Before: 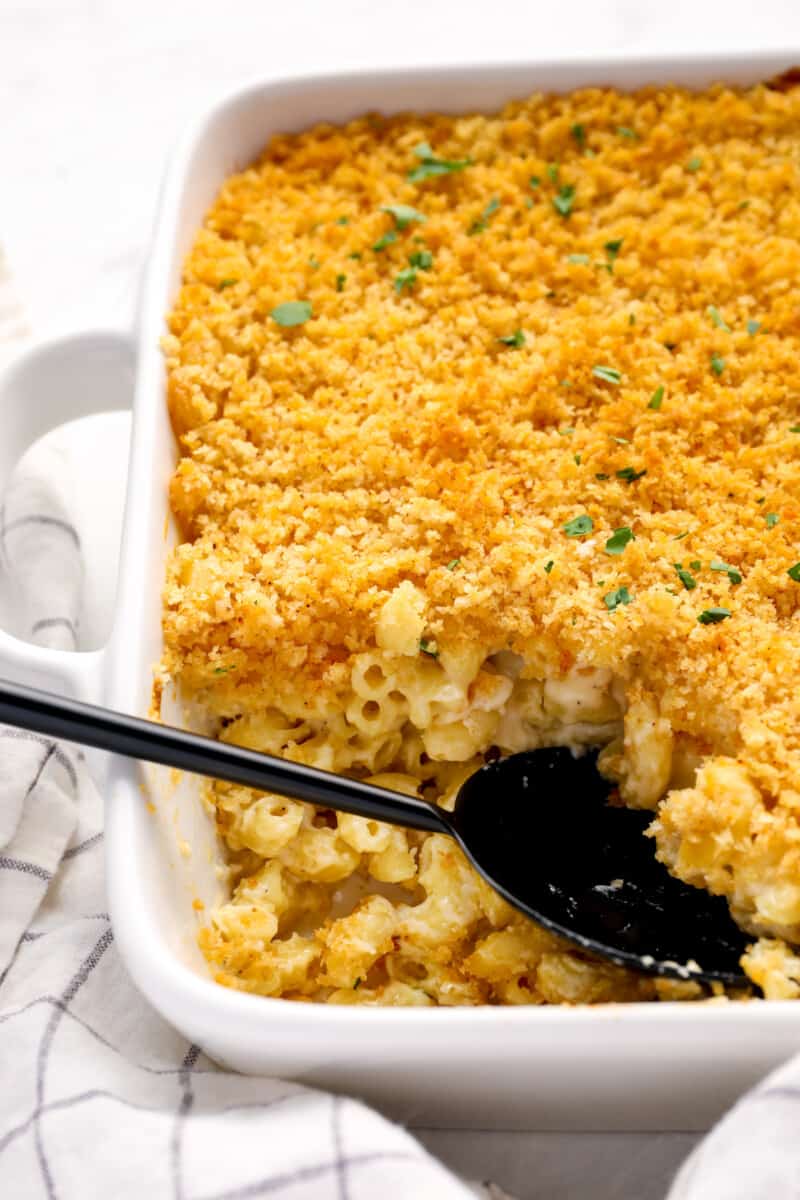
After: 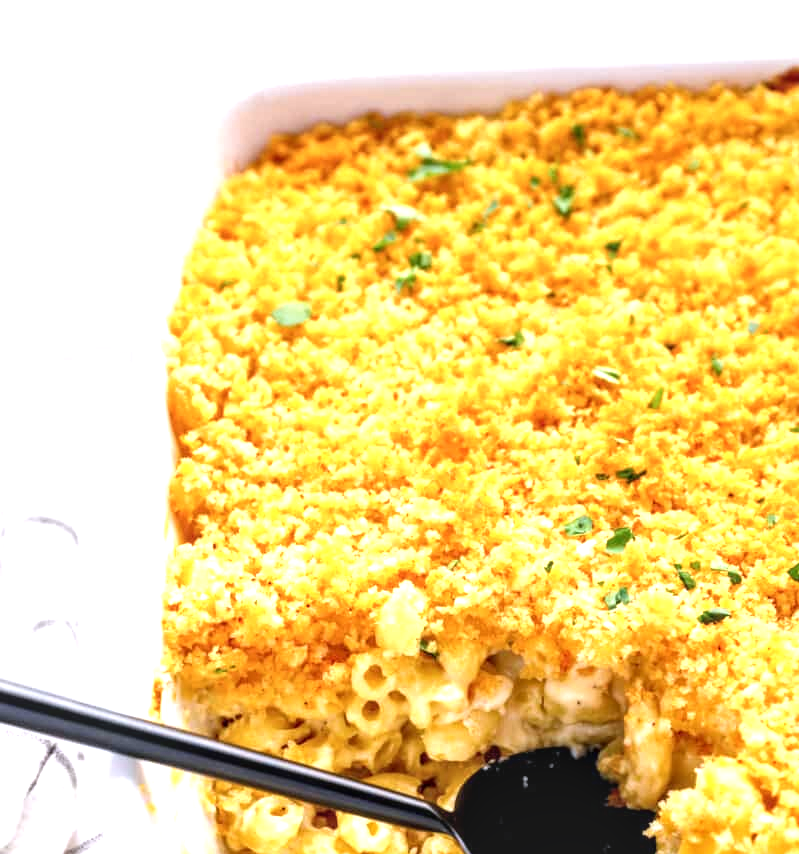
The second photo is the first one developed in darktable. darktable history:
crop: right 0%, bottom 28.773%
color calibration: illuminant as shot in camera, x 0.358, y 0.373, temperature 4628.91 K
local contrast: on, module defaults
exposure: black level correction 0, exposure 1.001 EV, compensate highlight preservation false
